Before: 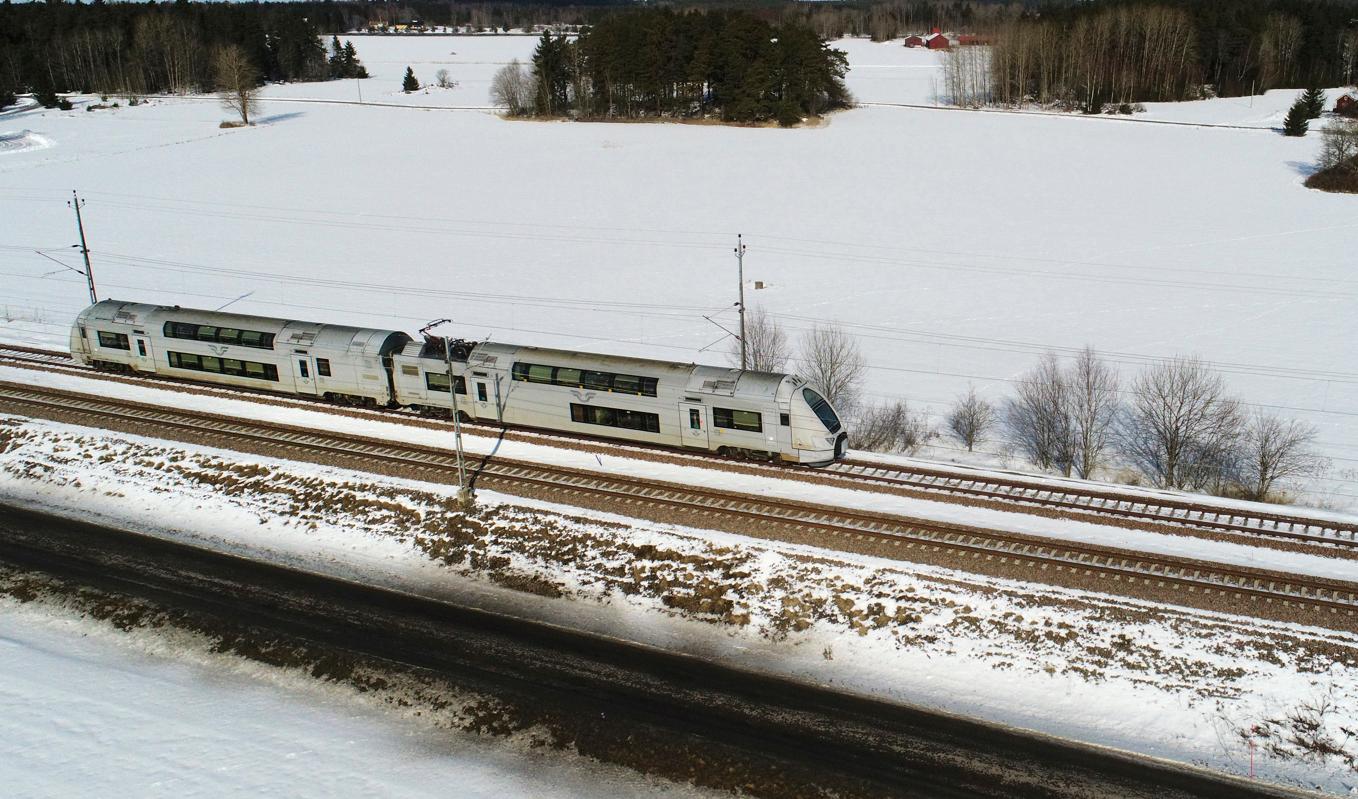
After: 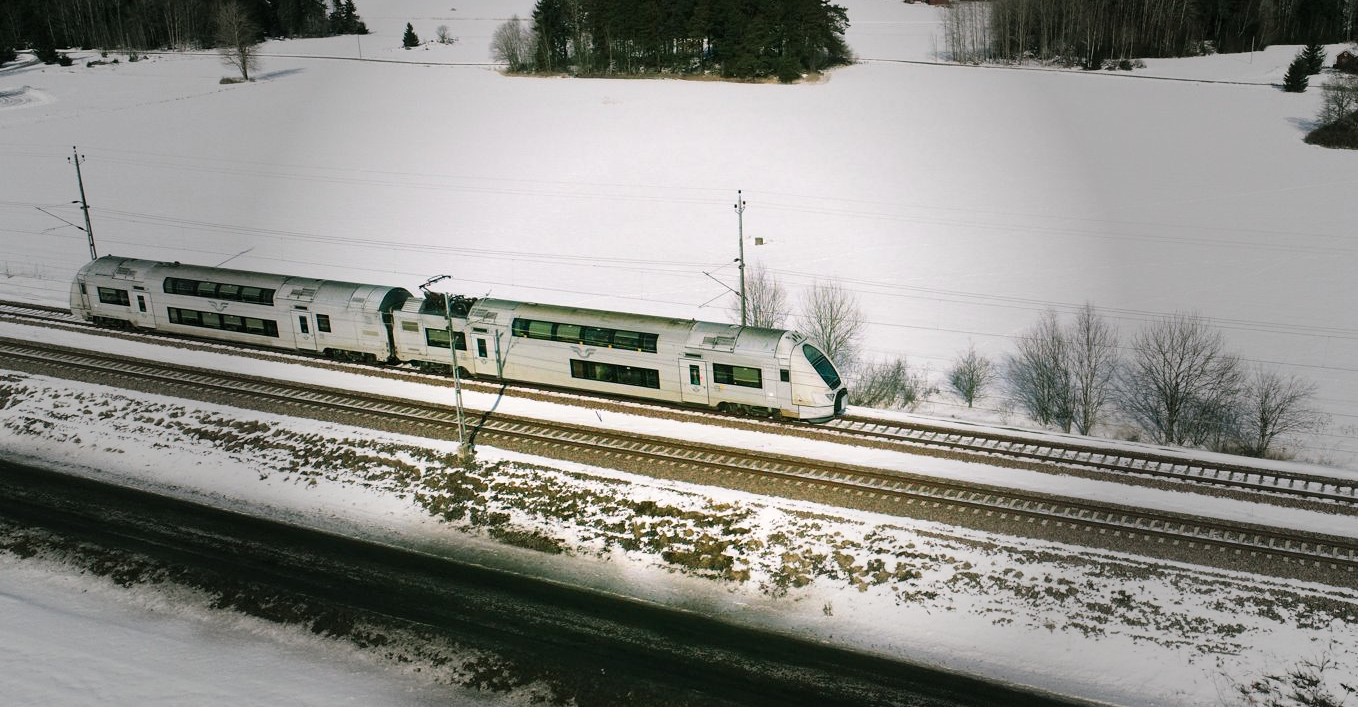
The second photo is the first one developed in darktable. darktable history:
color balance rgb: shadows lift › chroma 12.028%, shadows lift › hue 133.14°, highlights gain › chroma 0.993%, highlights gain › hue 23.77°, perceptual saturation grading › global saturation -1.471%
vignetting: fall-off start 30.93%, fall-off radius 35.36%
crop and rotate: top 5.579%, bottom 5.868%
base curve: curves: ch0 [(0, 0) (0.666, 0.806) (1, 1)], preserve colors none
